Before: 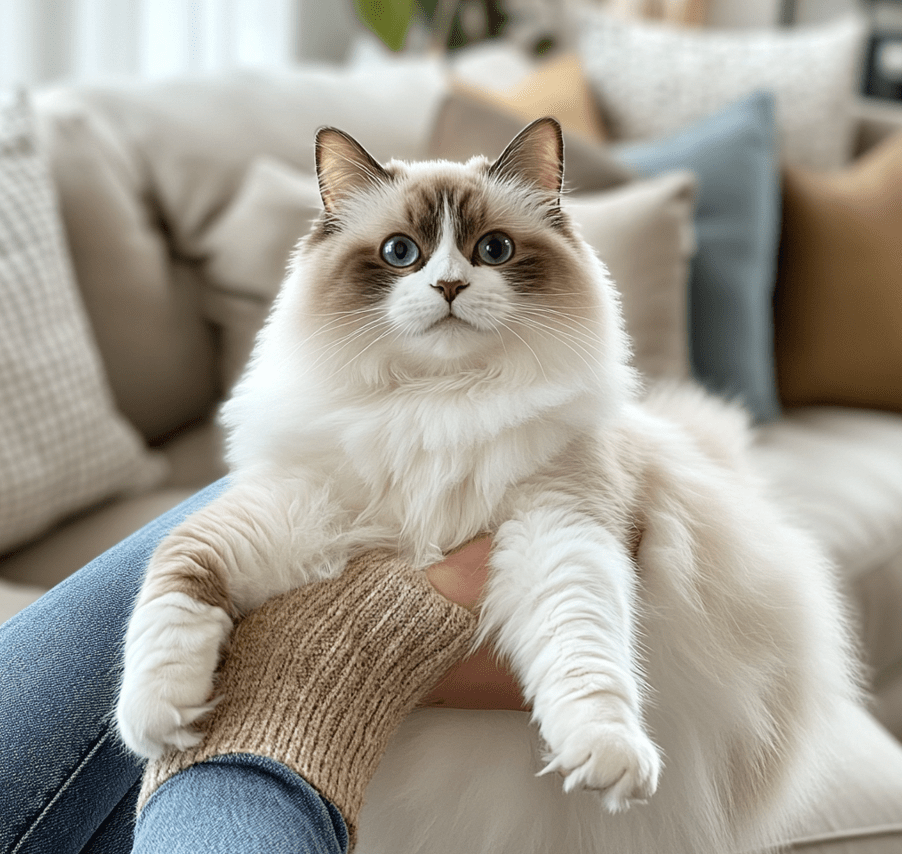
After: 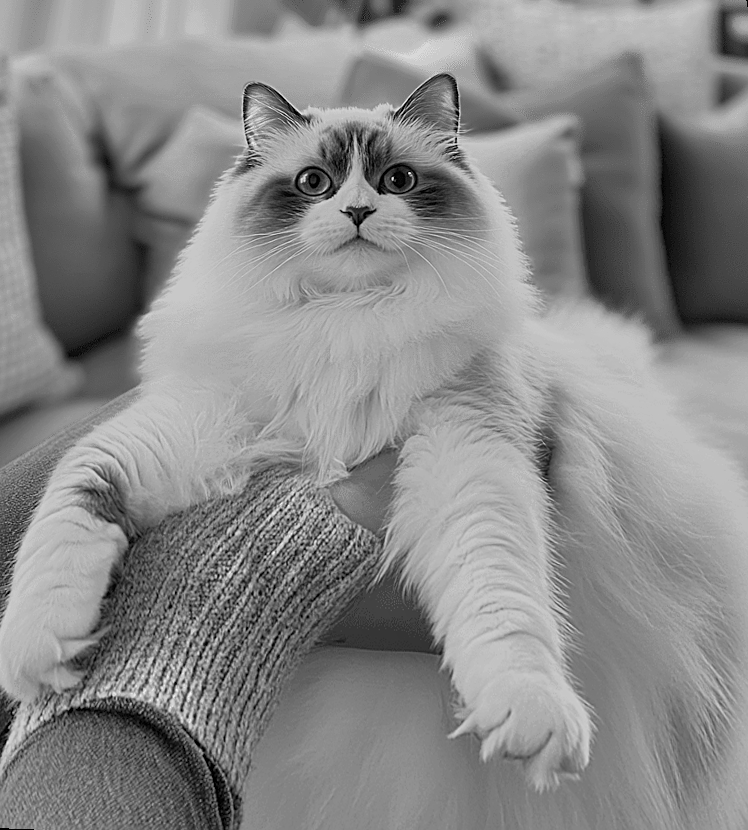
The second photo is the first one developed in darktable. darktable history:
rotate and perspective: rotation 0.72°, lens shift (vertical) -0.352, lens shift (horizontal) -0.051, crop left 0.152, crop right 0.859, crop top 0.019, crop bottom 0.964
color zones: curves: ch0 [(0.002, 0.593) (0.143, 0.417) (0.285, 0.541) (0.455, 0.289) (0.608, 0.327) (0.727, 0.283) (0.869, 0.571) (1, 0.603)]; ch1 [(0, 0) (0.143, 0) (0.286, 0) (0.429, 0) (0.571, 0) (0.714, 0) (0.857, 0)]
sharpen: on, module defaults
shadows and highlights: soften with gaussian
white balance: red 0.931, blue 1.11
color balance rgb: perceptual saturation grading › global saturation 30%, global vibrance 20%
